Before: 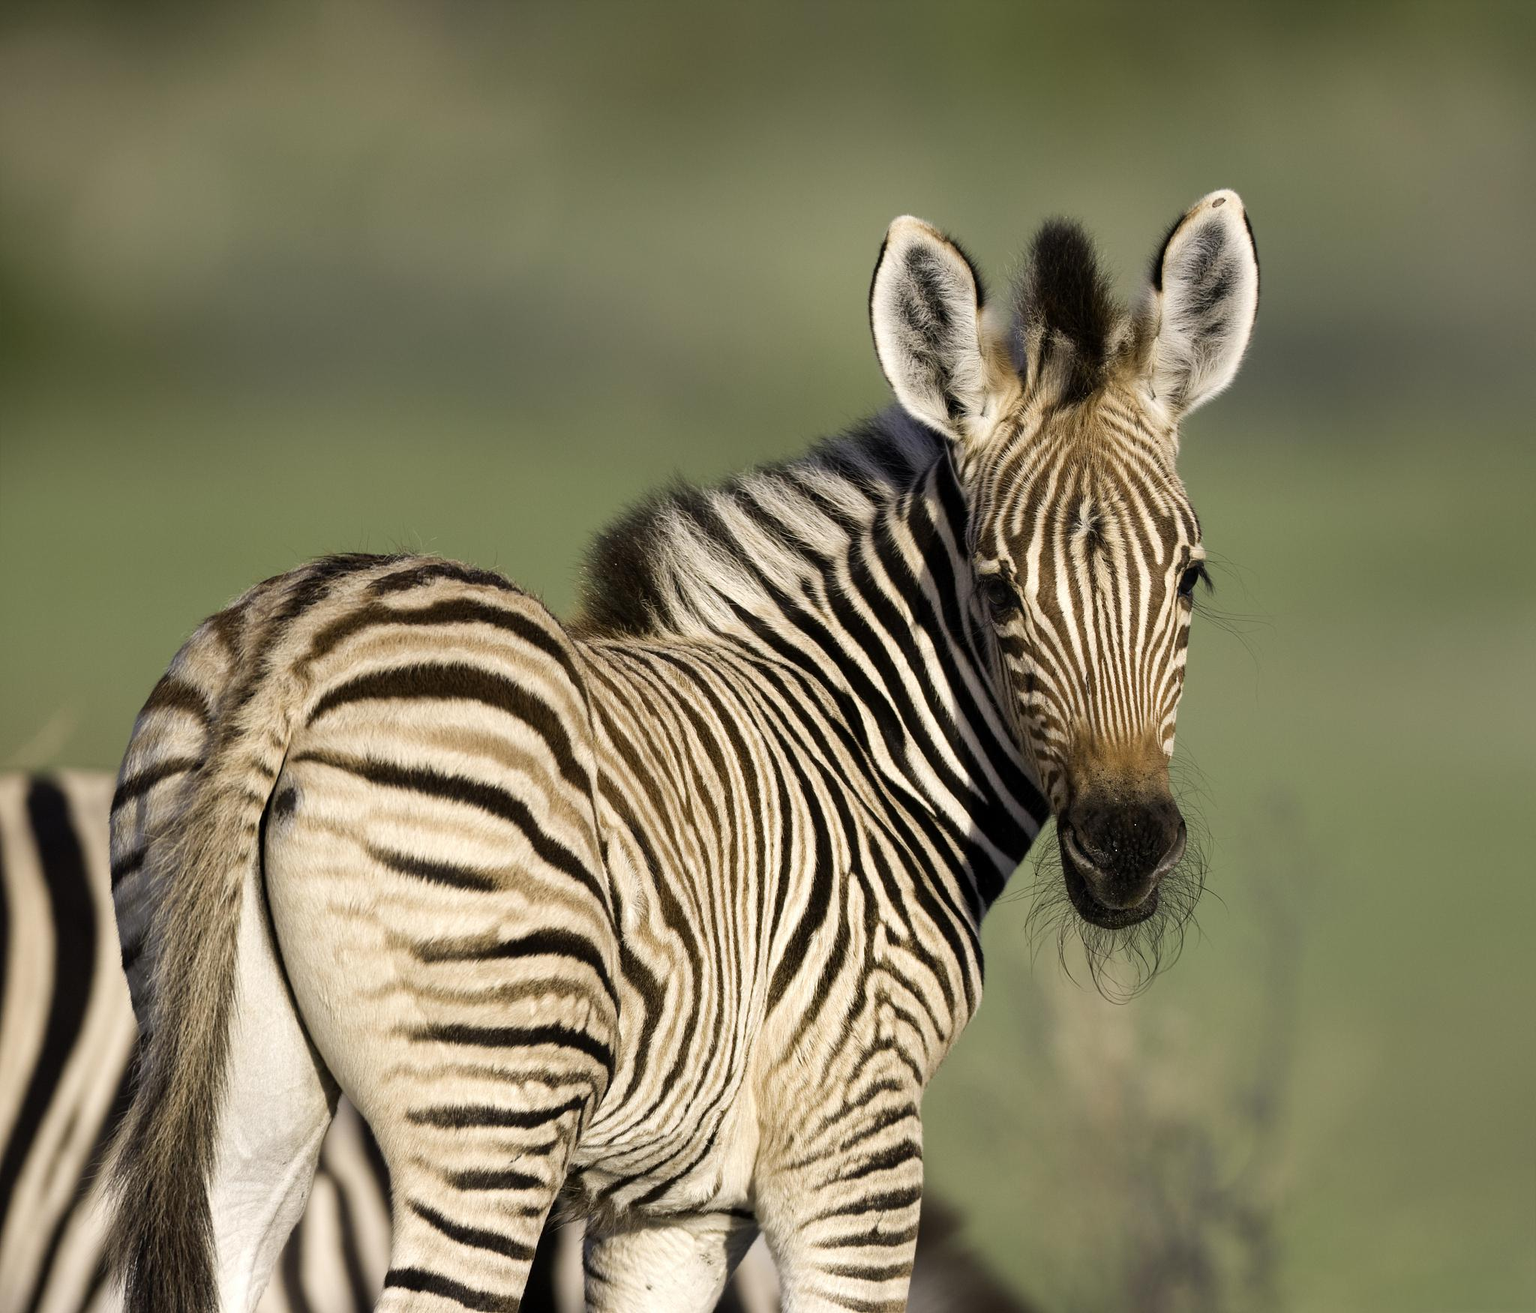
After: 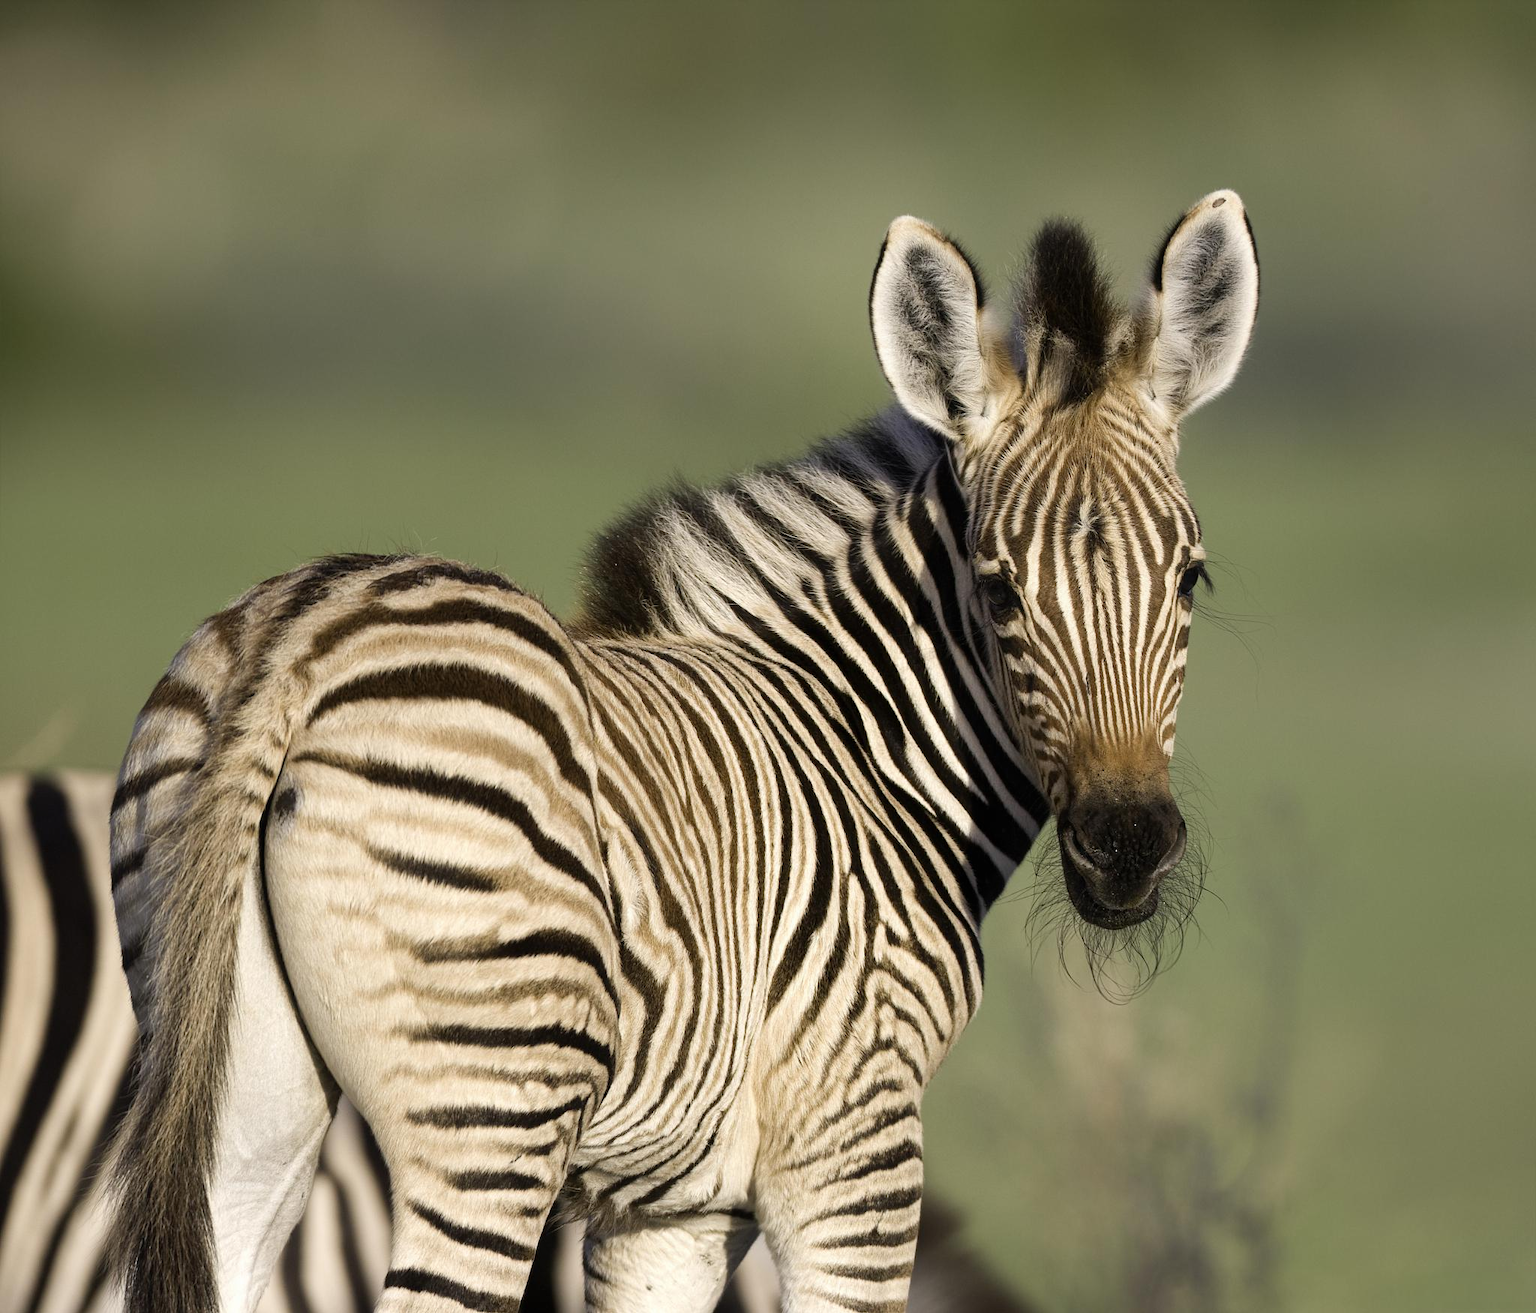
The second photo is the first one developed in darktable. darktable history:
contrast equalizer: octaves 7, y [[0.5, 0.5, 0.478, 0.5, 0.5, 0.5], [0.5 ×6], [0.5 ×6], [0 ×6], [0 ×6]]
